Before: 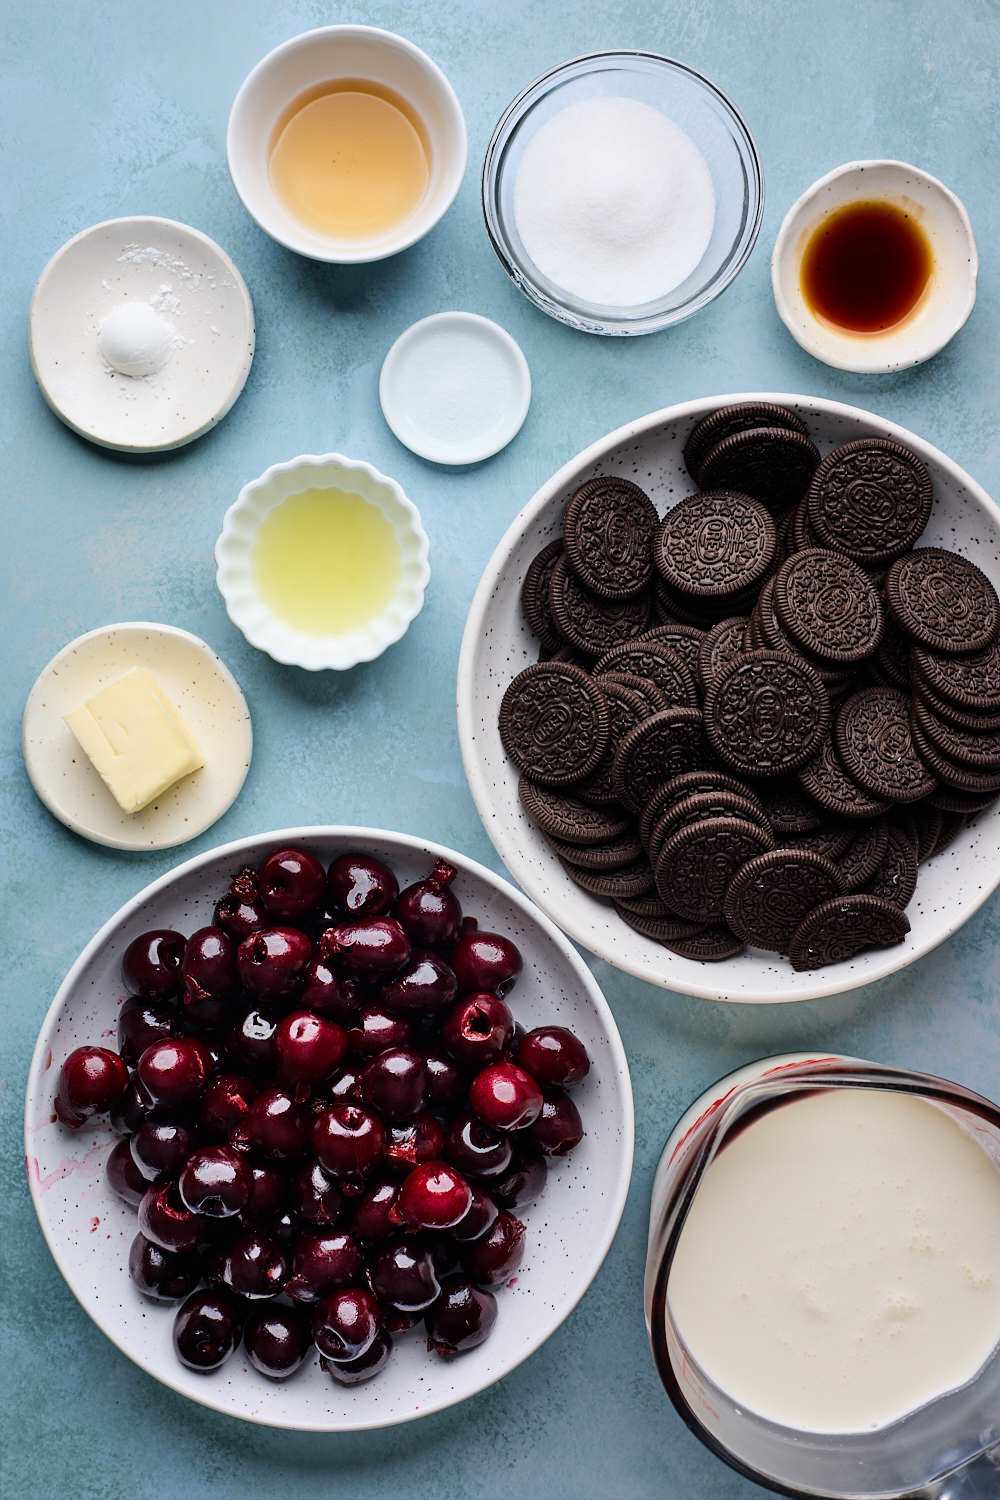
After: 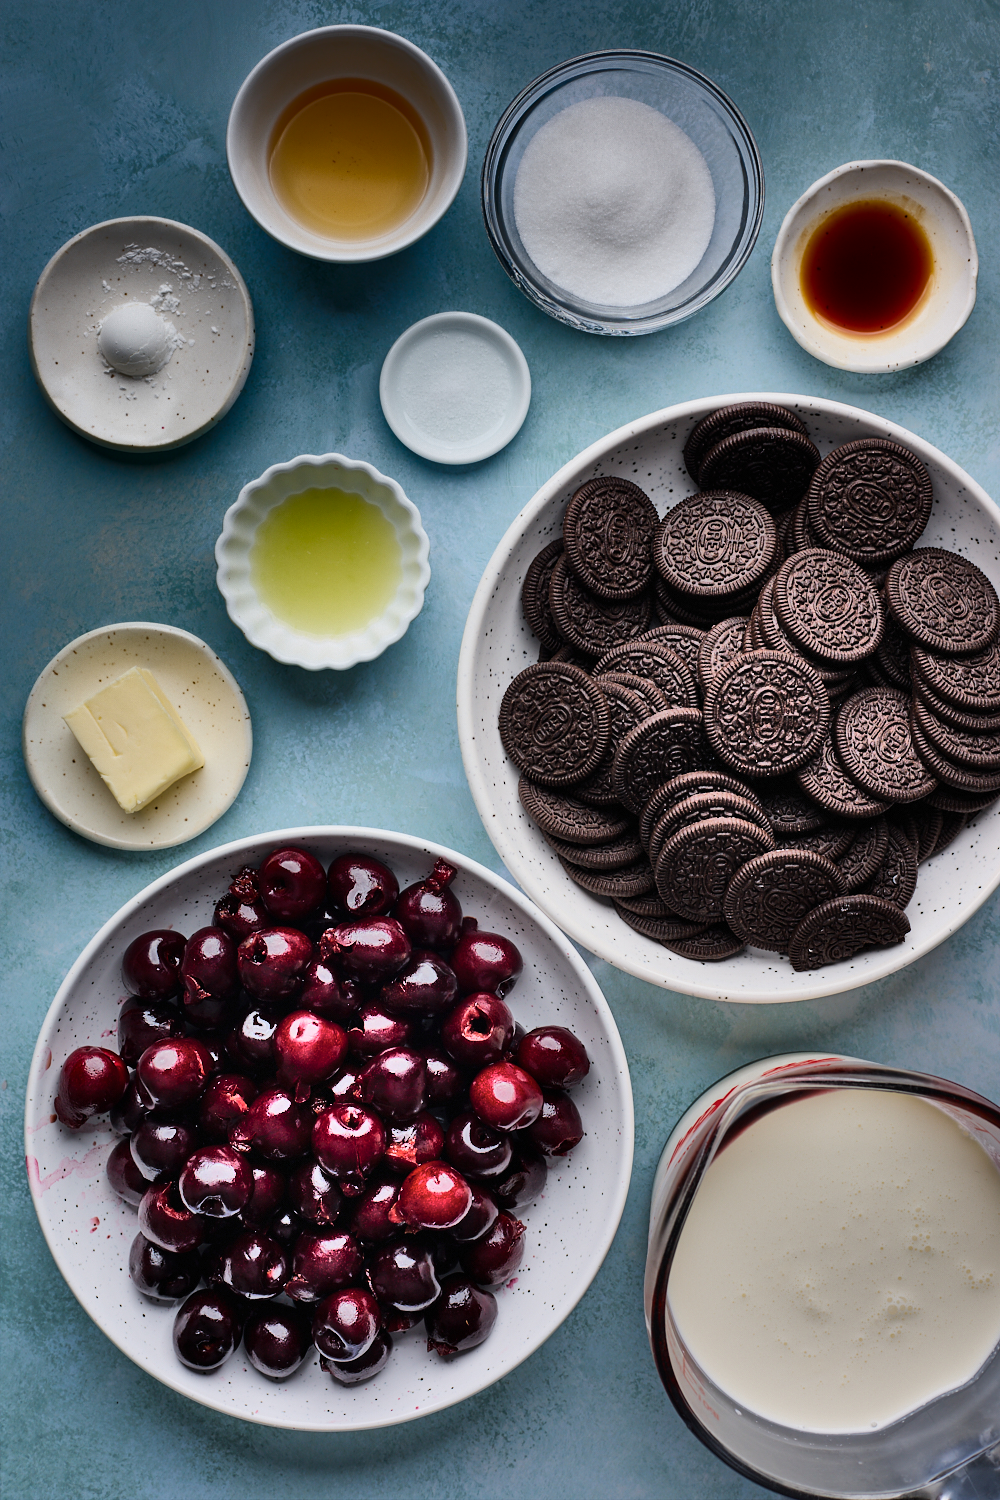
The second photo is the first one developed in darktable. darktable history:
shadows and highlights: radius 124.62, shadows 99.94, white point adjustment -3.17, highlights -99.35, soften with gaussian
